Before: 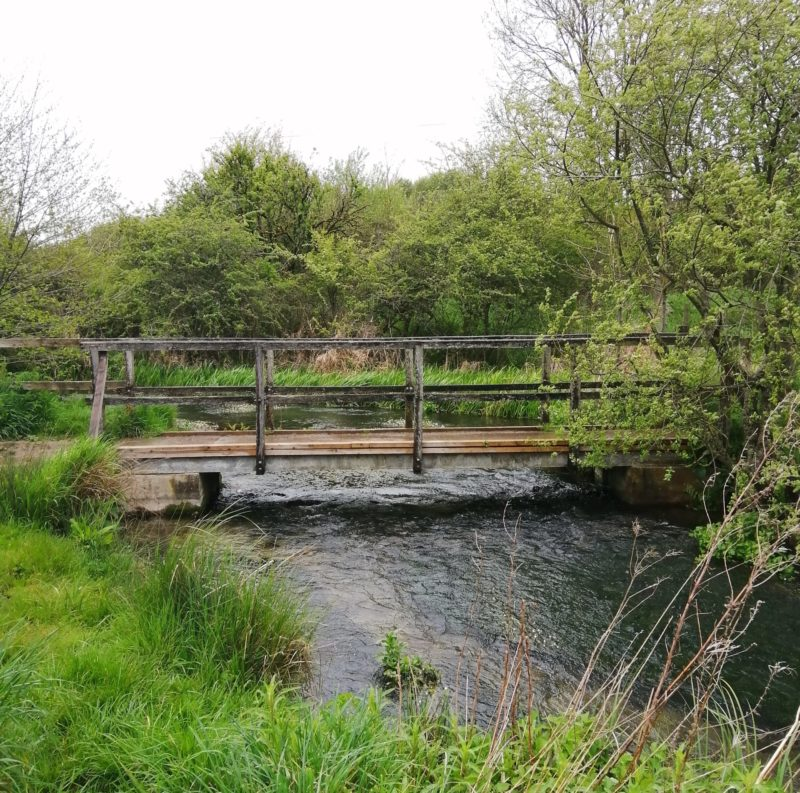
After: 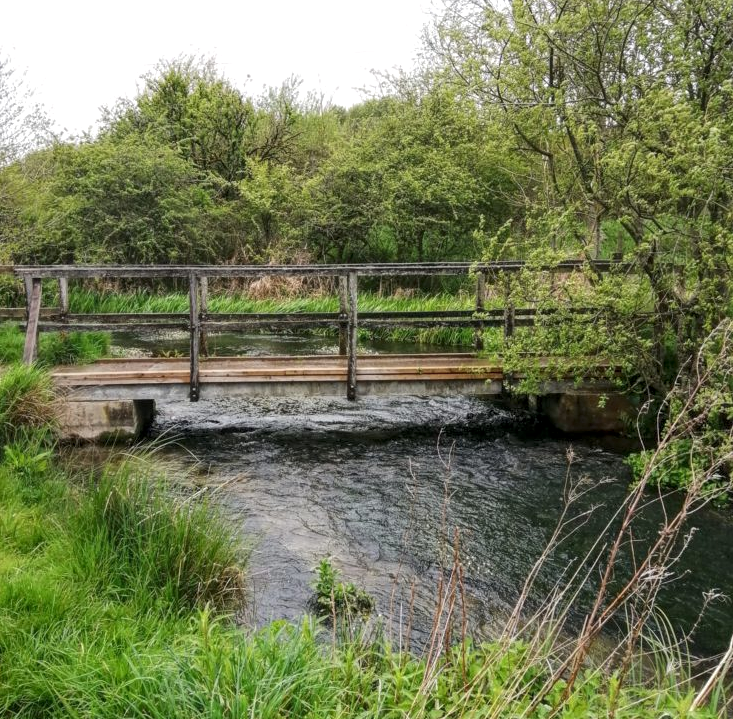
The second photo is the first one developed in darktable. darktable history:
local contrast: highlights 99%, shadows 86%, detail 160%, midtone range 0.2
crop and rotate: left 8.262%, top 9.226%
